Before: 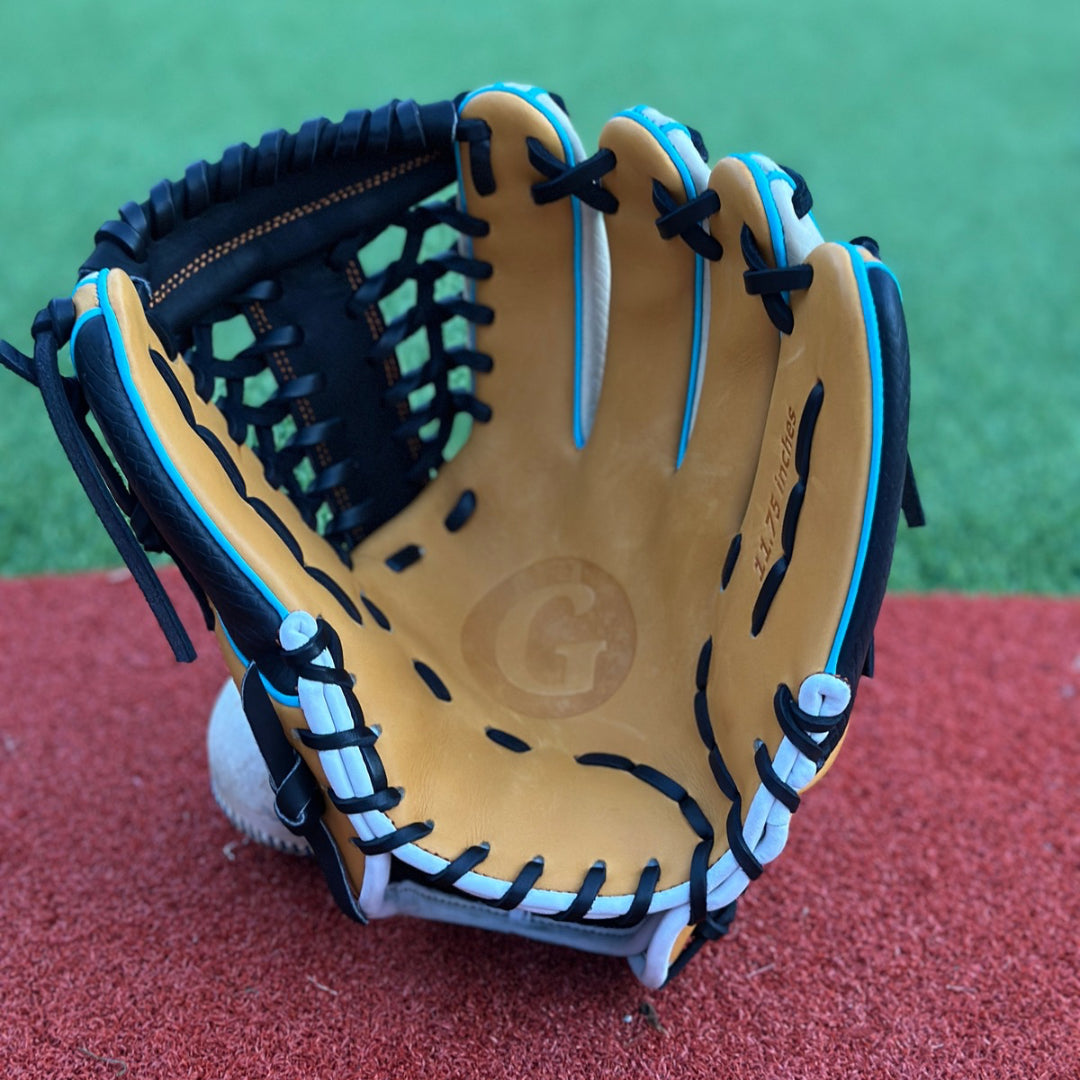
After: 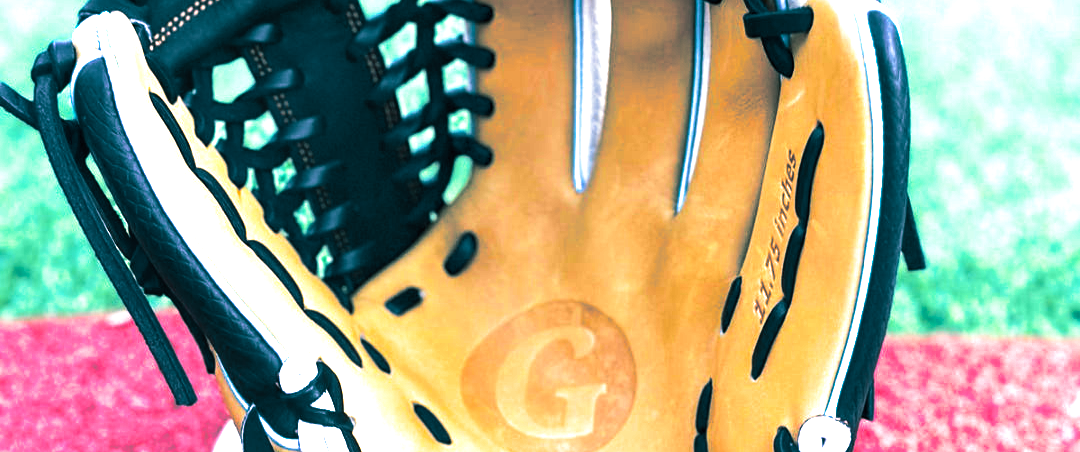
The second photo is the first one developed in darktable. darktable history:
tone curve: curves: ch0 [(0, 0.023) (0.103, 0.087) (0.295, 0.297) (0.445, 0.531) (0.553, 0.665) (0.735, 0.843) (0.994, 1)]; ch1 [(0, 0) (0.414, 0.395) (0.447, 0.447) (0.485, 0.5) (0.512, 0.524) (0.542, 0.581) (0.581, 0.632) (0.646, 0.715) (1, 1)]; ch2 [(0, 0) (0.369, 0.388) (0.449, 0.431) (0.478, 0.471) (0.516, 0.517) (0.579, 0.624) (0.674, 0.775) (1, 1)], color space Lab, independent channels, preserve colors none
local contrast: shadows 94%
split-toning: shadows › hue 186.43°, highlights › hue 49.29°, compress 30.29%
crop and rotate: top 23.84%, bottom 34.294%
levels: levels [0, 0.352, 0.703]
